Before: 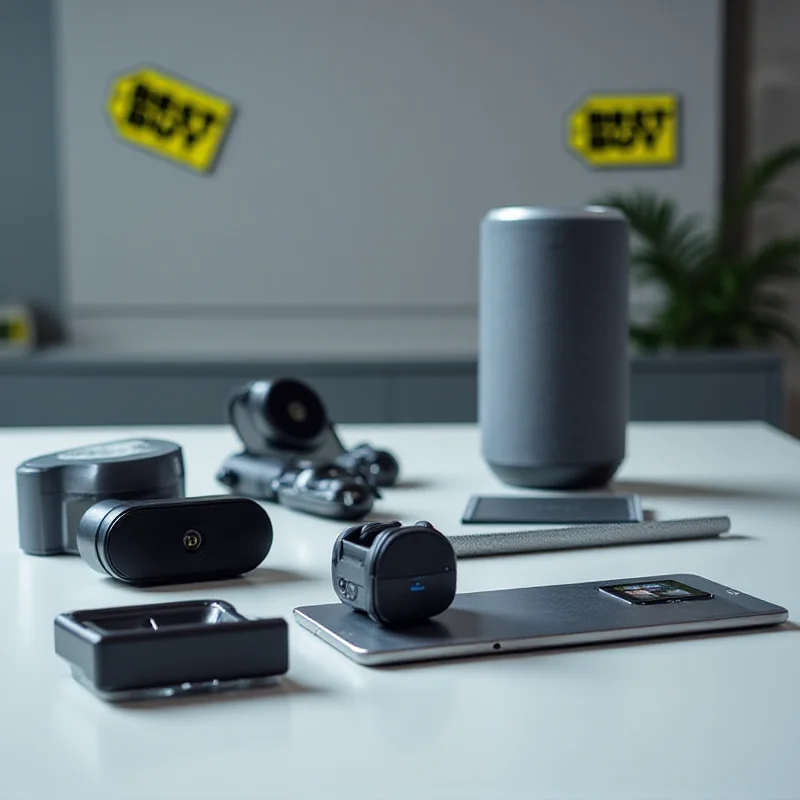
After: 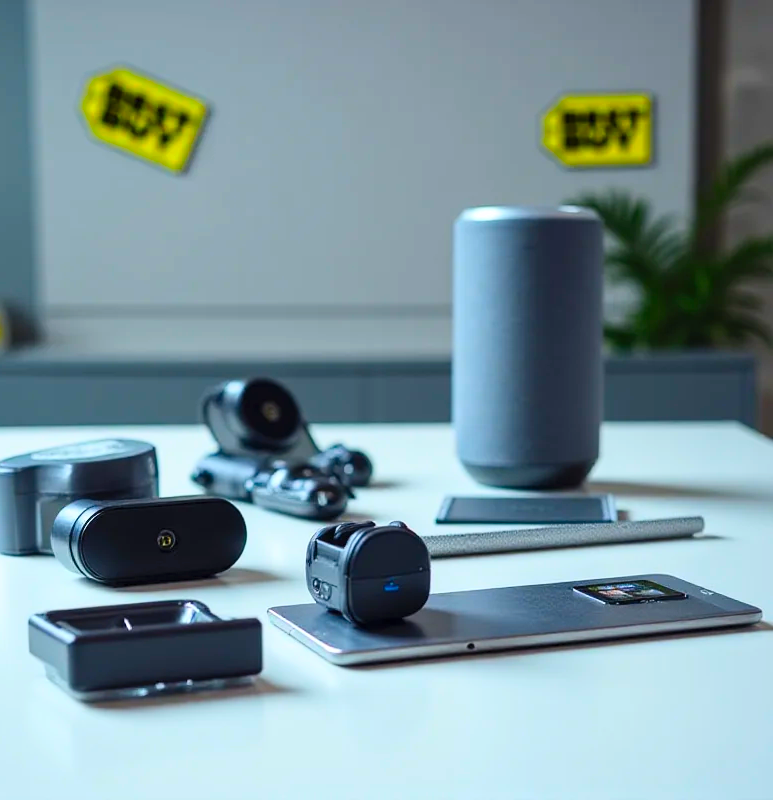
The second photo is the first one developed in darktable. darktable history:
crop and rotate: left 3.256%
contrast brightness saturation: contrast 0.199, brightness 0.191, saturation 0.814
